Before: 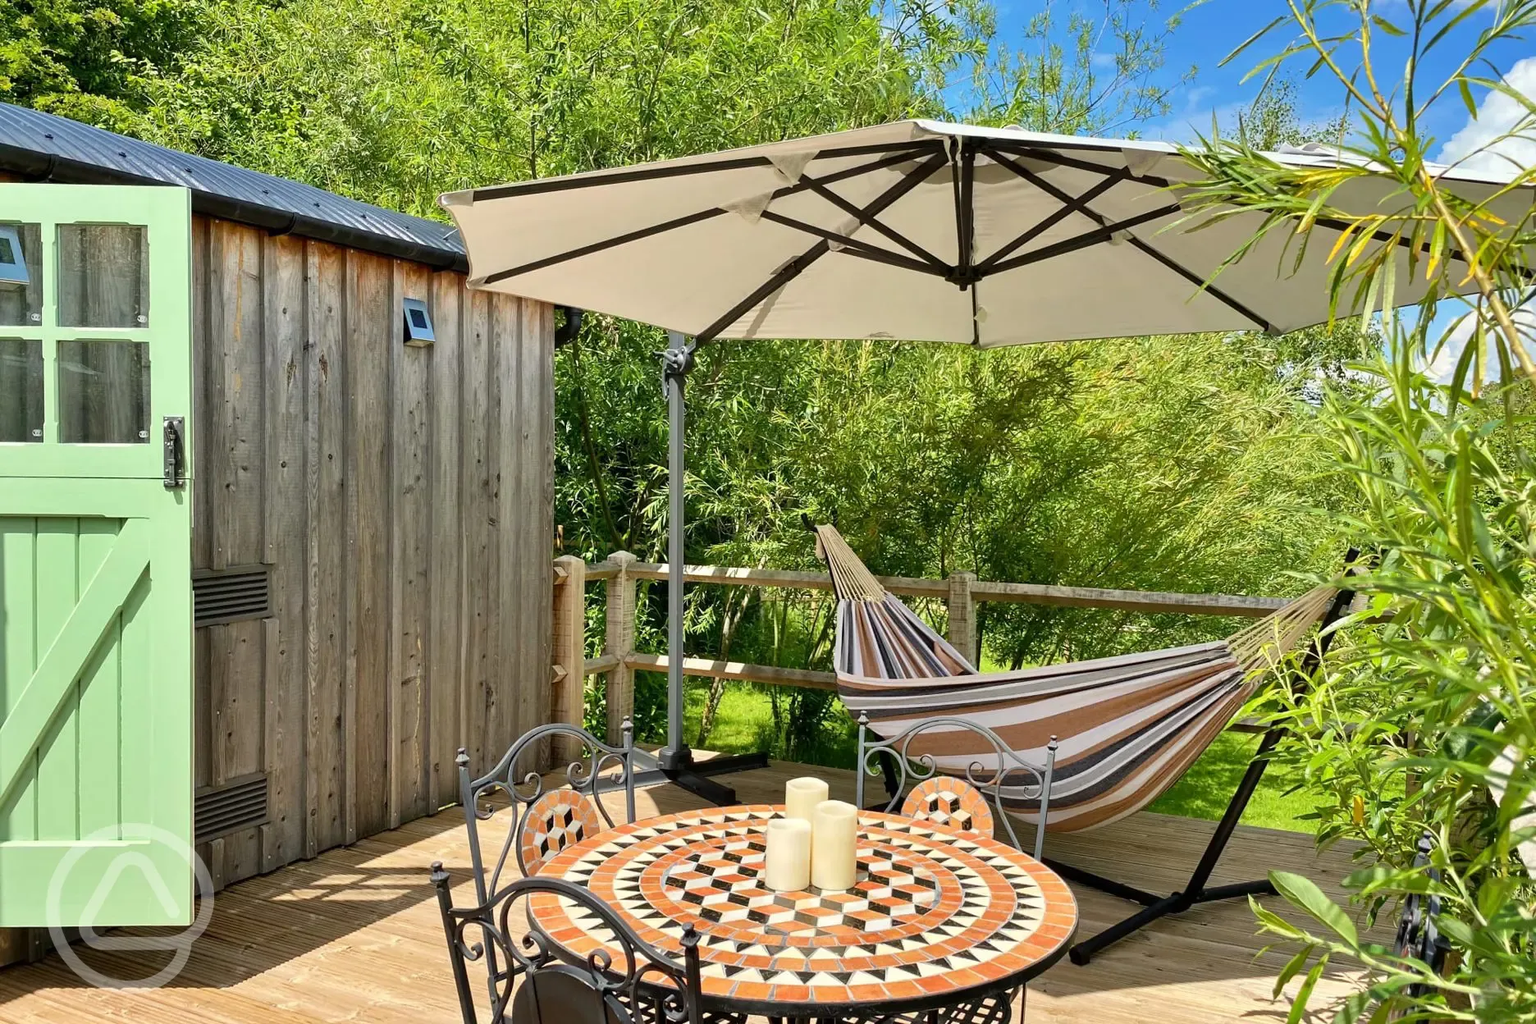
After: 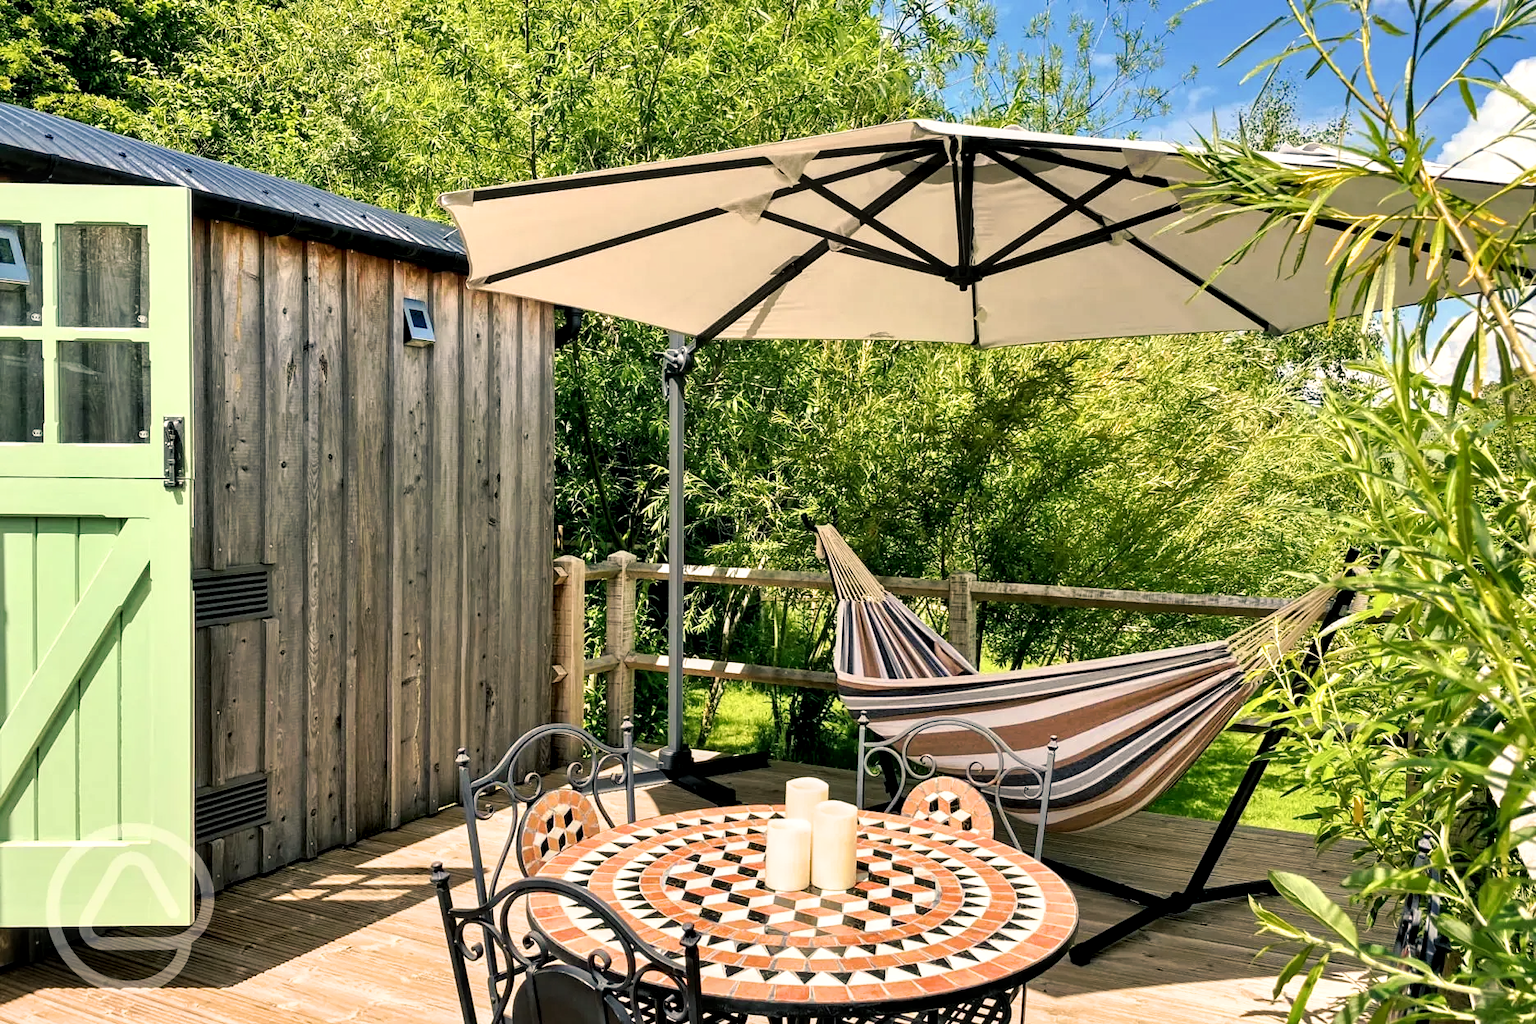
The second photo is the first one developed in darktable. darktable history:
local contrast: highlights 83%, shadows 81%
tone curve: curves: ch0 [(0, 0) (0.003, 0.003) (0.011, 0.011) (0.025, 0.025) (0.044, 0.044) (0.069, 0.068) (0.1, 0.099) (0.136, 0.134) (0.177, 0.175) (0.224, 0.222) (0.277, 0.274) (0.335, 0.331) (0.399, 0.395) (0.468, 0.463) (0.543, 0.554) (0.623, 0.632) (0.709, 0.716) (0.801, 0.805) (0.898, 0.9) (1, 1)], preserve colors none
color balance rgb: shadows lift › chroma 5.41%, shadows lift › hue 240°, highlights gain › chroma 3.74%, highlights gain › hue 60°, saturation formula JzAzBz (2021)
exposure: compensate highlight preservation false
filmic rgb: white relative exposure 2.45 EV, hardness 6.33
